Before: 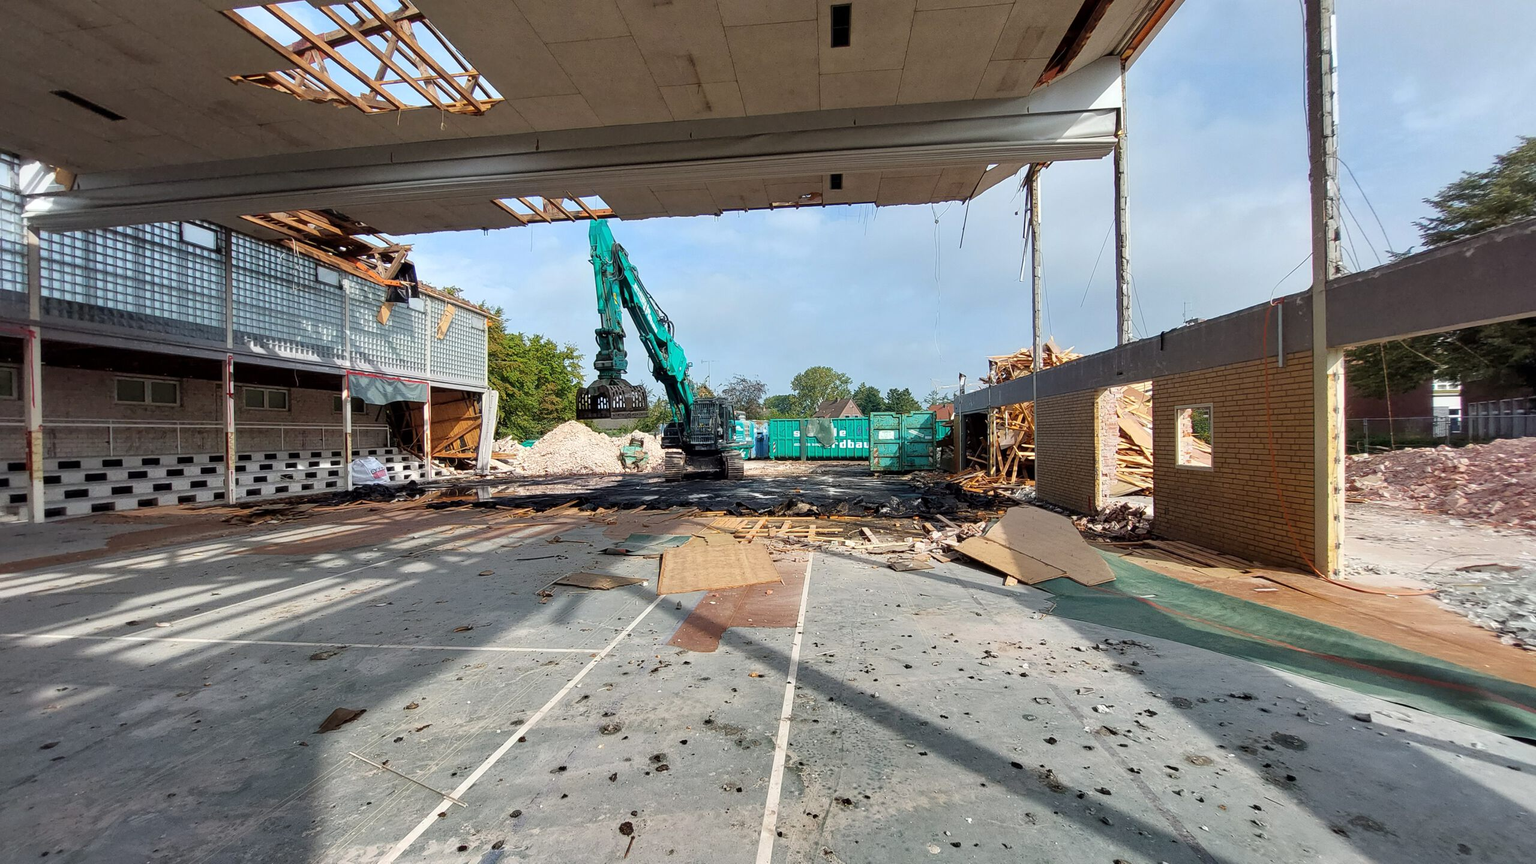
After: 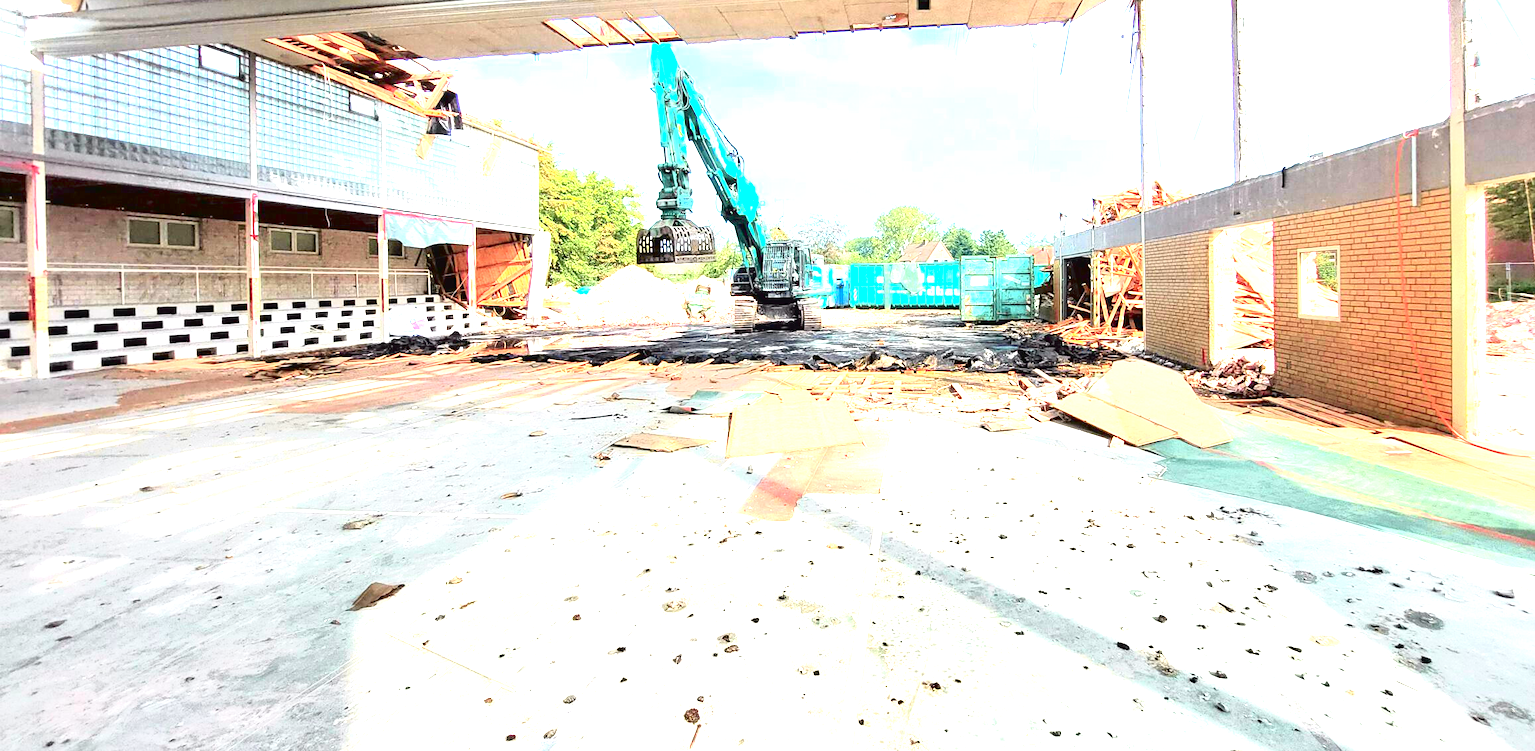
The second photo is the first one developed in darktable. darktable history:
crop: top 20.916%, right 9.437%, bottom 0.316%
tone curve: curves: ch0 [(0.003, 0.029) (0.037, 0.036) (0.149, 0.117) (0.297, 0.318) (0.422, 0.474) (0.531, 0.6) (0.743, 0.809) (0.889, 0.941) (1, 0.98)]; ch1 [(0, 0) (0.305, 0.325) (0.453, 0.437) (0.482, 0.479) (0.501, 0.5) (0.506, 0.503) (0.564, 0.578) (0.587, 0.625) (0.666, 0.727) (1, 1)]; ch2 [(0, 0) (0.323, 0.277) (0.408, 0.399) (0.45, 0.48) (0.499, 0.502) (0.512, 0.523) (0.57, 0.595) (0.653, 0.671) (0.768, 0.744) (1, 1)], color space Lab, independent channels, preserve colors none
exposure: black level correction 0, exposure 0.7 EV, compensate exposure bias true, compensate highlight preservation false
